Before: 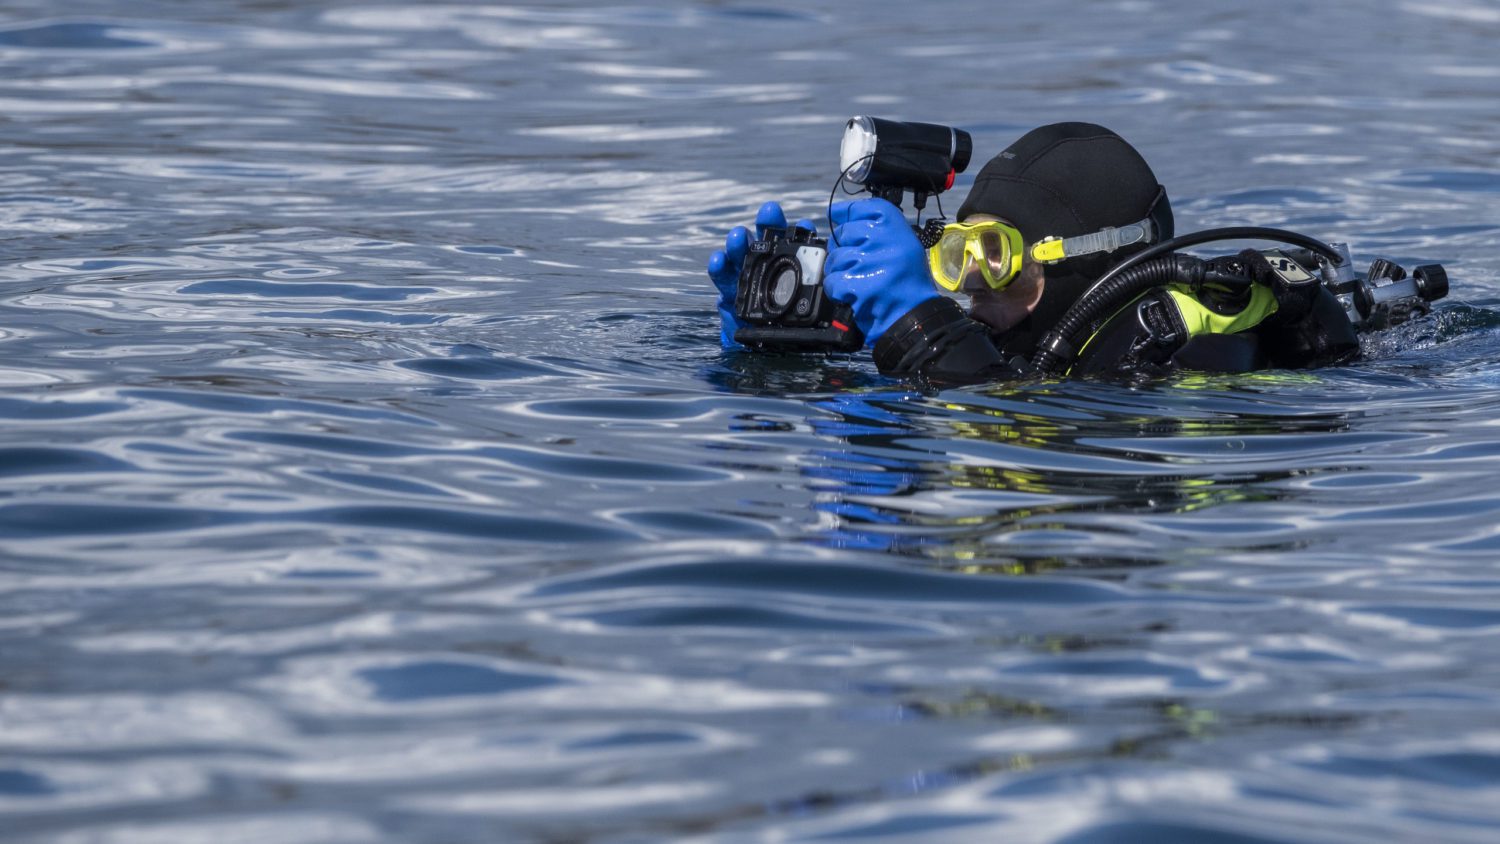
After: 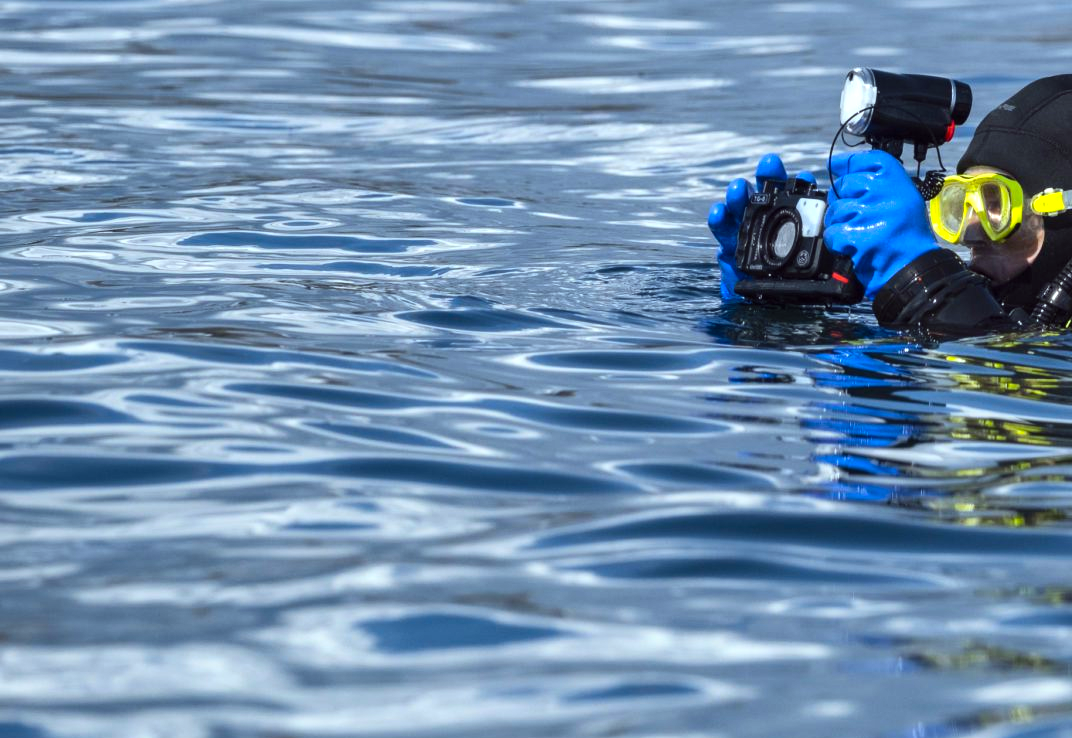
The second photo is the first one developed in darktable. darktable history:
contrast brightness saturation: contrast 0.15, brightness 0.05
color correction: highlights a* -6.69, highlights b* 0.49
shadows and highlights: shadows 60, soften with gaussian
crop: top 5.803%, right 27.864%, bottom 5.804%
color balance: lift [1, 1.001, 0.999, 1.001], gamma [1, 1.004, 1.007, 0.993], gain [1, 0.991, 0.987, 1.013], contrast 7.5%, contrast fulcrum 10%, output saturation 115%
exposure: exposure 0.236 EV, compensate highlight preservation false
